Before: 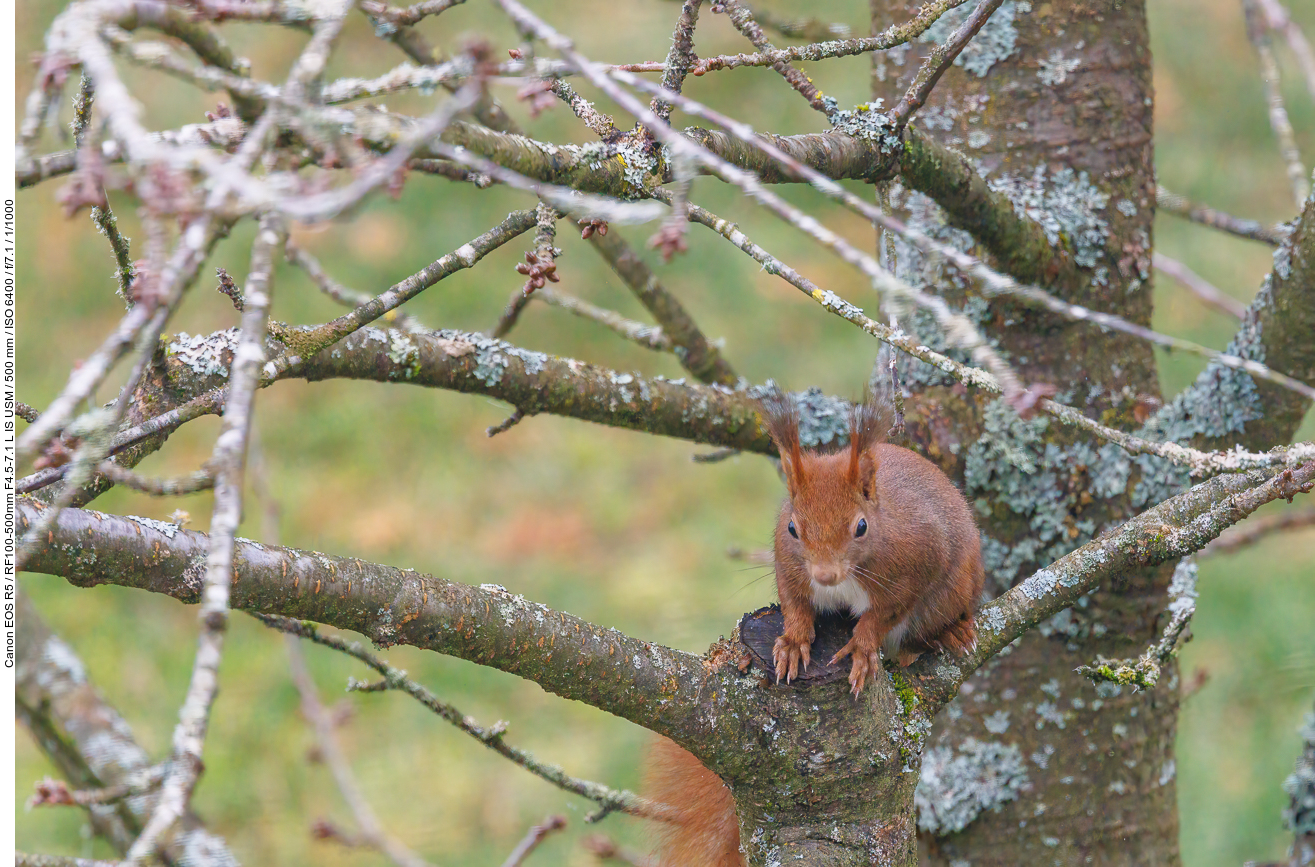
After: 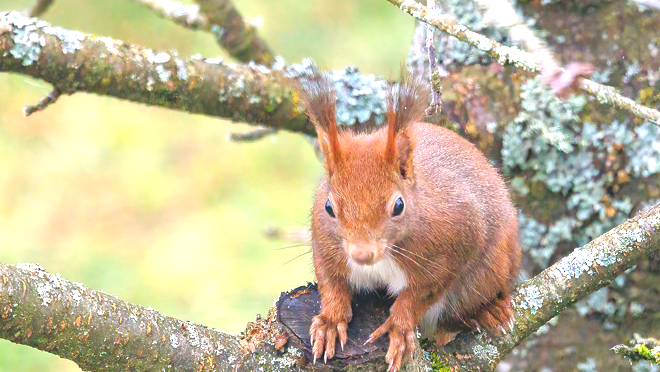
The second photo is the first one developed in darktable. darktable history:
exposure: black level correction 0, exposure 1.19 EV, compensate exposure bias true, compensate highlight preservation false
crop: left 35.222%, top 37.031%, right 14.566%, bottom 20.019%
